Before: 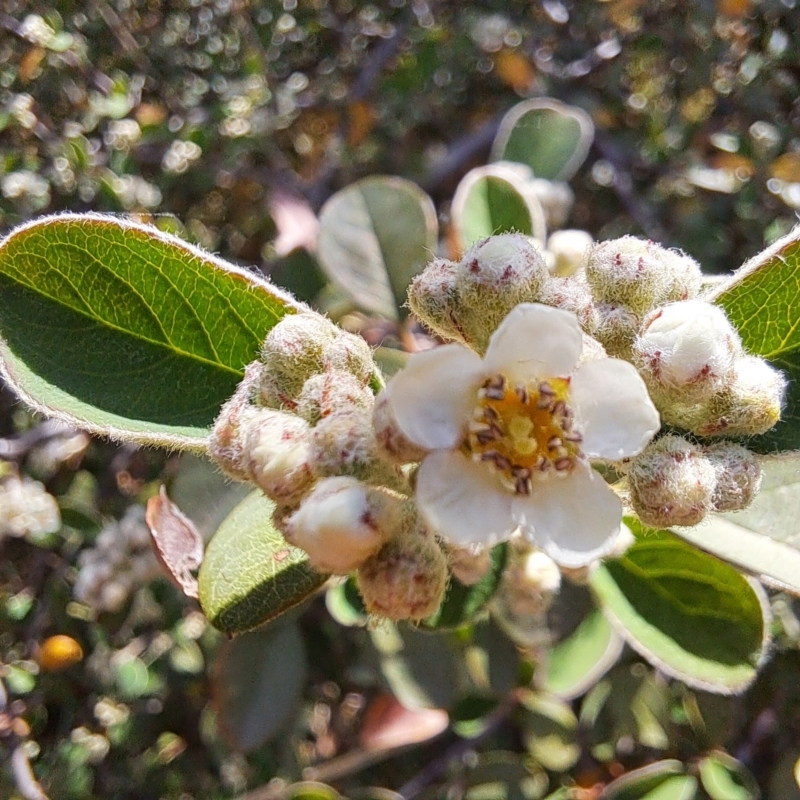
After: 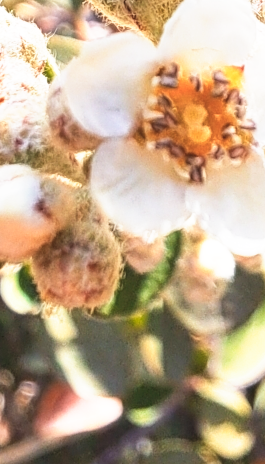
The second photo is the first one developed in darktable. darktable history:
exposure: black level correction -0.004, exposure 0.043 EV, compensate exposure bias true, compensate highlight preservation false
color zones: curves: ch1 [(0, 0.455) (0.063, 0.455) (0.286, 0.495) (0.429, 0.5) (0.571, 0.5) (0.714, 0.5) (0.857, 0.5) (1, 0.455)]; ch2 [(0, 0.532) (0.063, 0.521) (0.233, 0.447) (0.429, 0.489) (0.571, 0.5) (0.714, 0.5) (0.857, 0.5) (1, 0.532)]
base curve: curves: ch0 [(0, 0) (0.495, 0.917) (1, 1)], exposure shift 0.572, preserve colors none
crop: left 40.843%, top 39.013%, right 25.956%, bottom 2.928%
